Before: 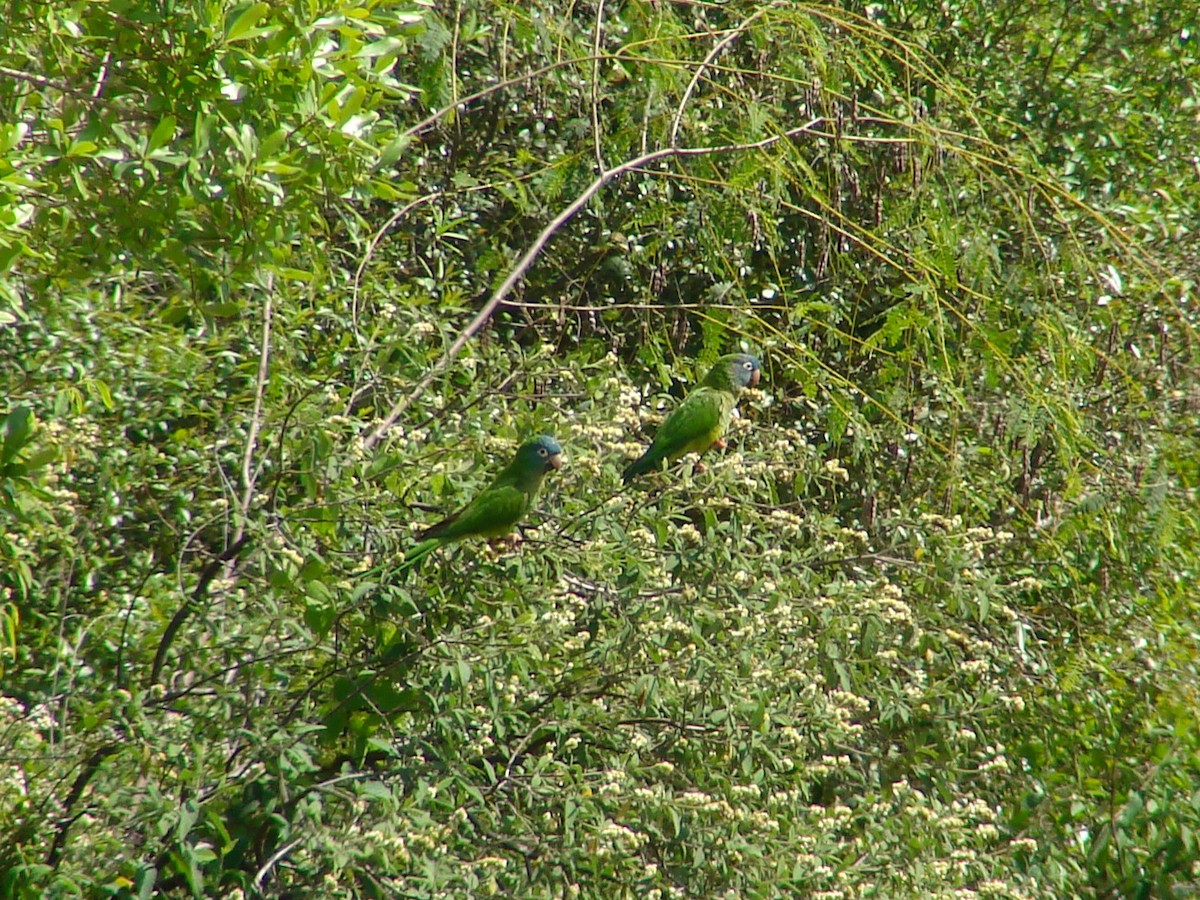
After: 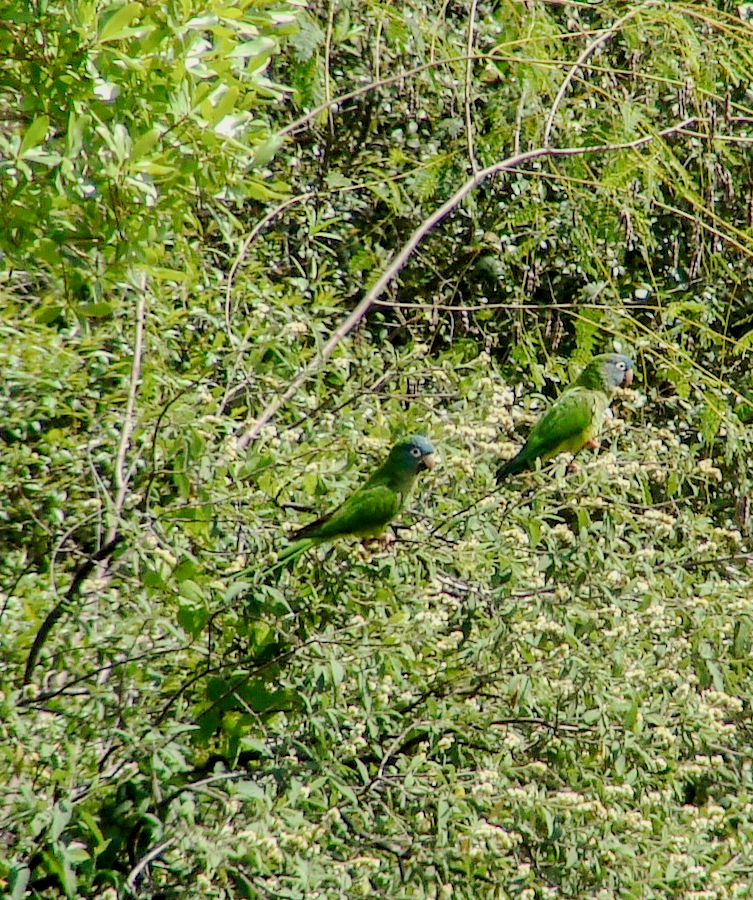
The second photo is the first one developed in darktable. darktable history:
filmic rgb: black relative exposure -7.15 EV, white relative exposure 5.36 EV, hardness 3.02, color science v6 (2022)
tone curve: curves: ch0 [(0, 0) (0.003, 0.004) (0.011, 0.015) (0.025, 0.033) (0.044, 0.058) (0.069, 0.091) (0.1, 0.131) (0.136, 0.178) (0.177, 0.232) (0.224, 0.294) (0.277, 0.362) (0.335, 0.434) (0.399, 0.512) (0.468, 0.582) (0.543, 0.646) (0.623, 0.713) (0.709, 0.783) (0.801, 0.876) (0.898, 0.938) (1, 1)], preserve colors none
local contrast: shadows 94%
crop: left 10.644%, right 26.528%
